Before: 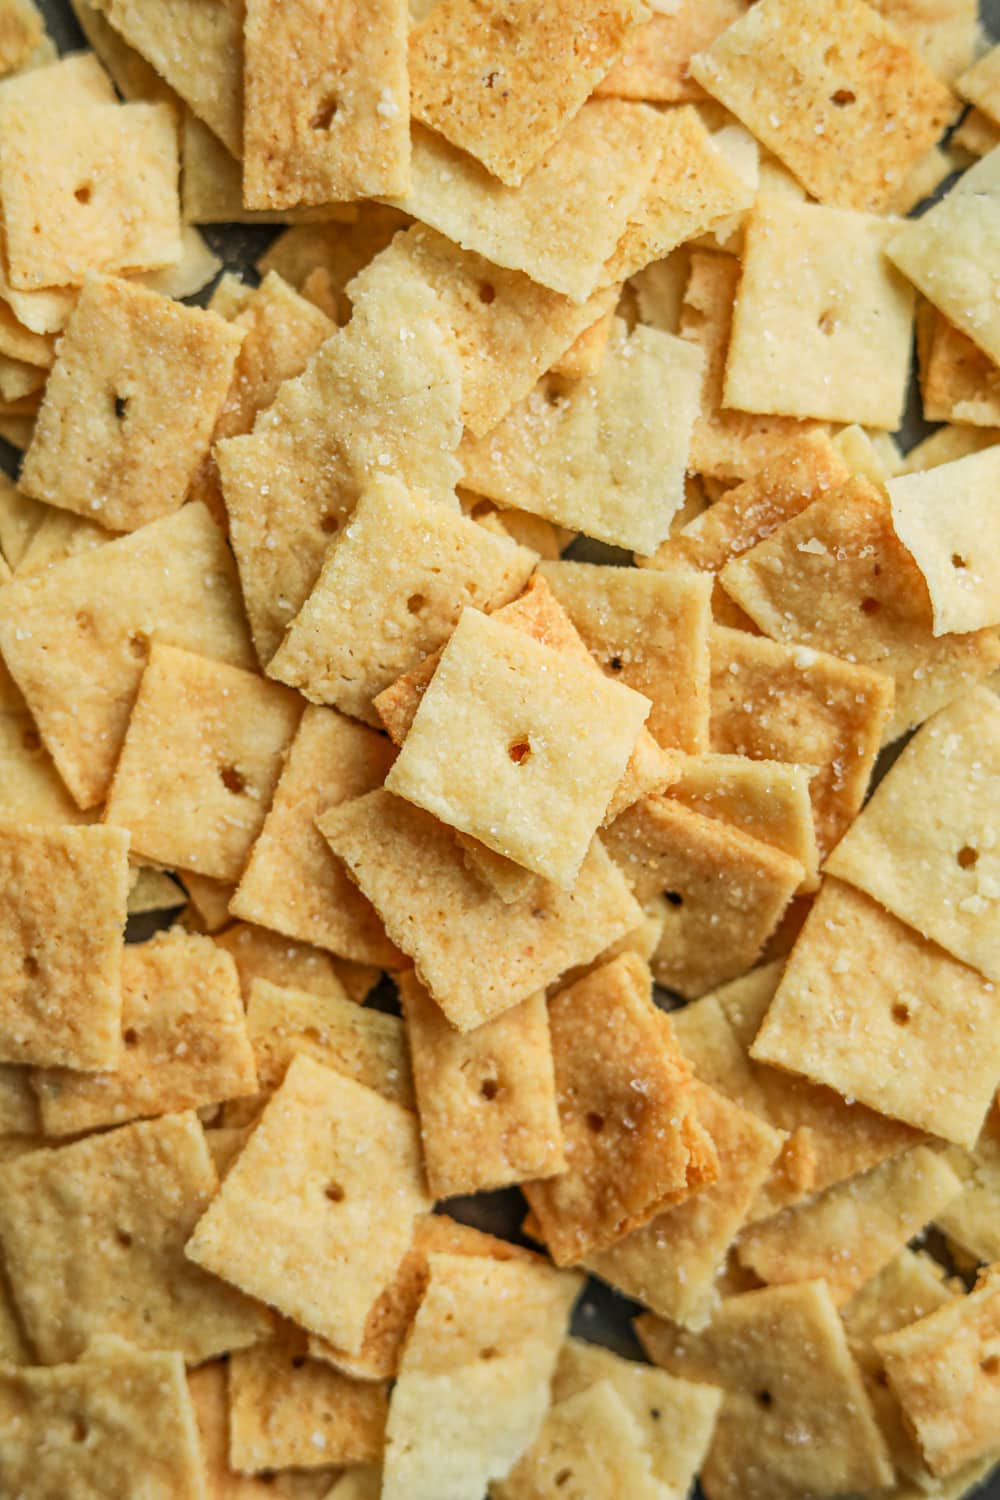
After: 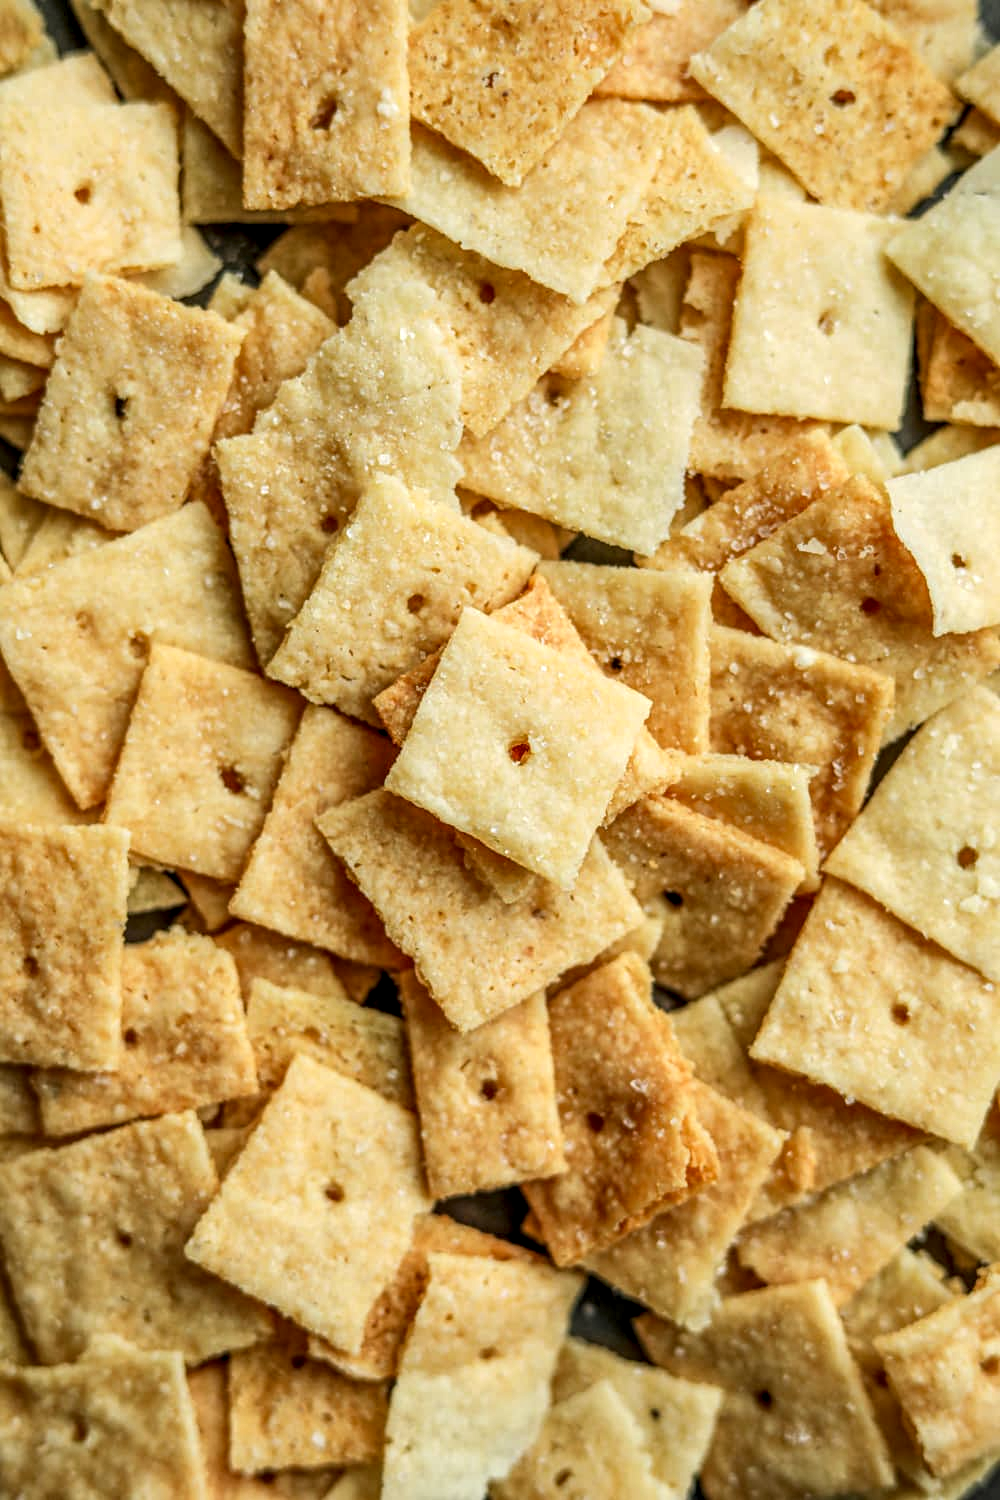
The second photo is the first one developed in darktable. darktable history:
local contrast: detail 153%
